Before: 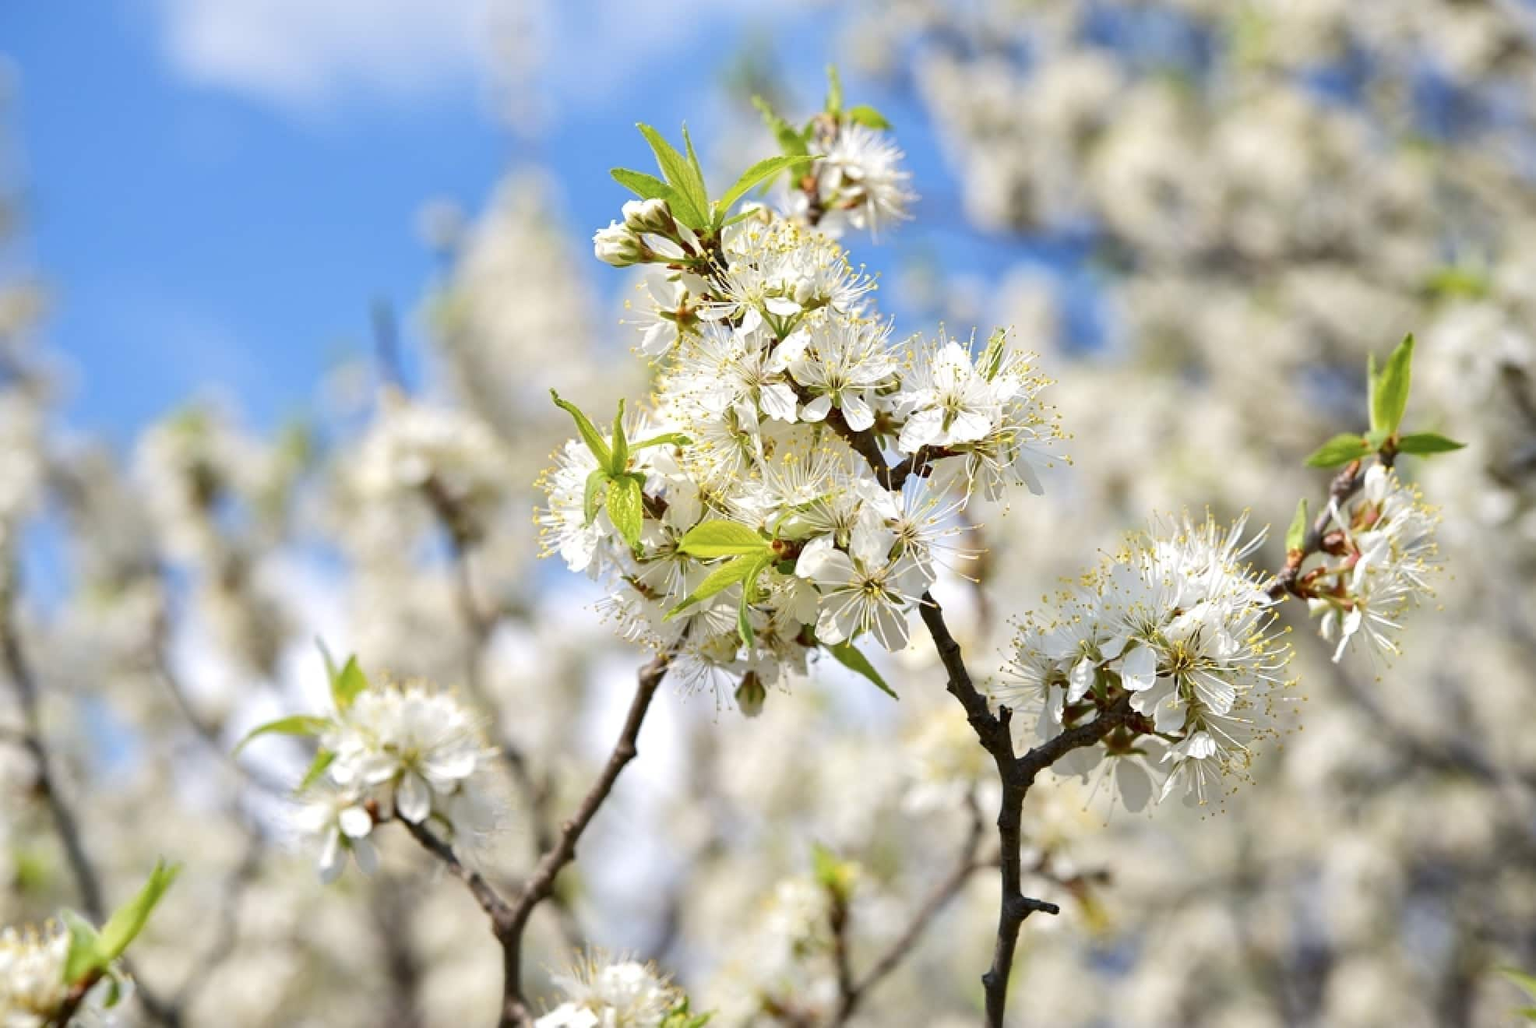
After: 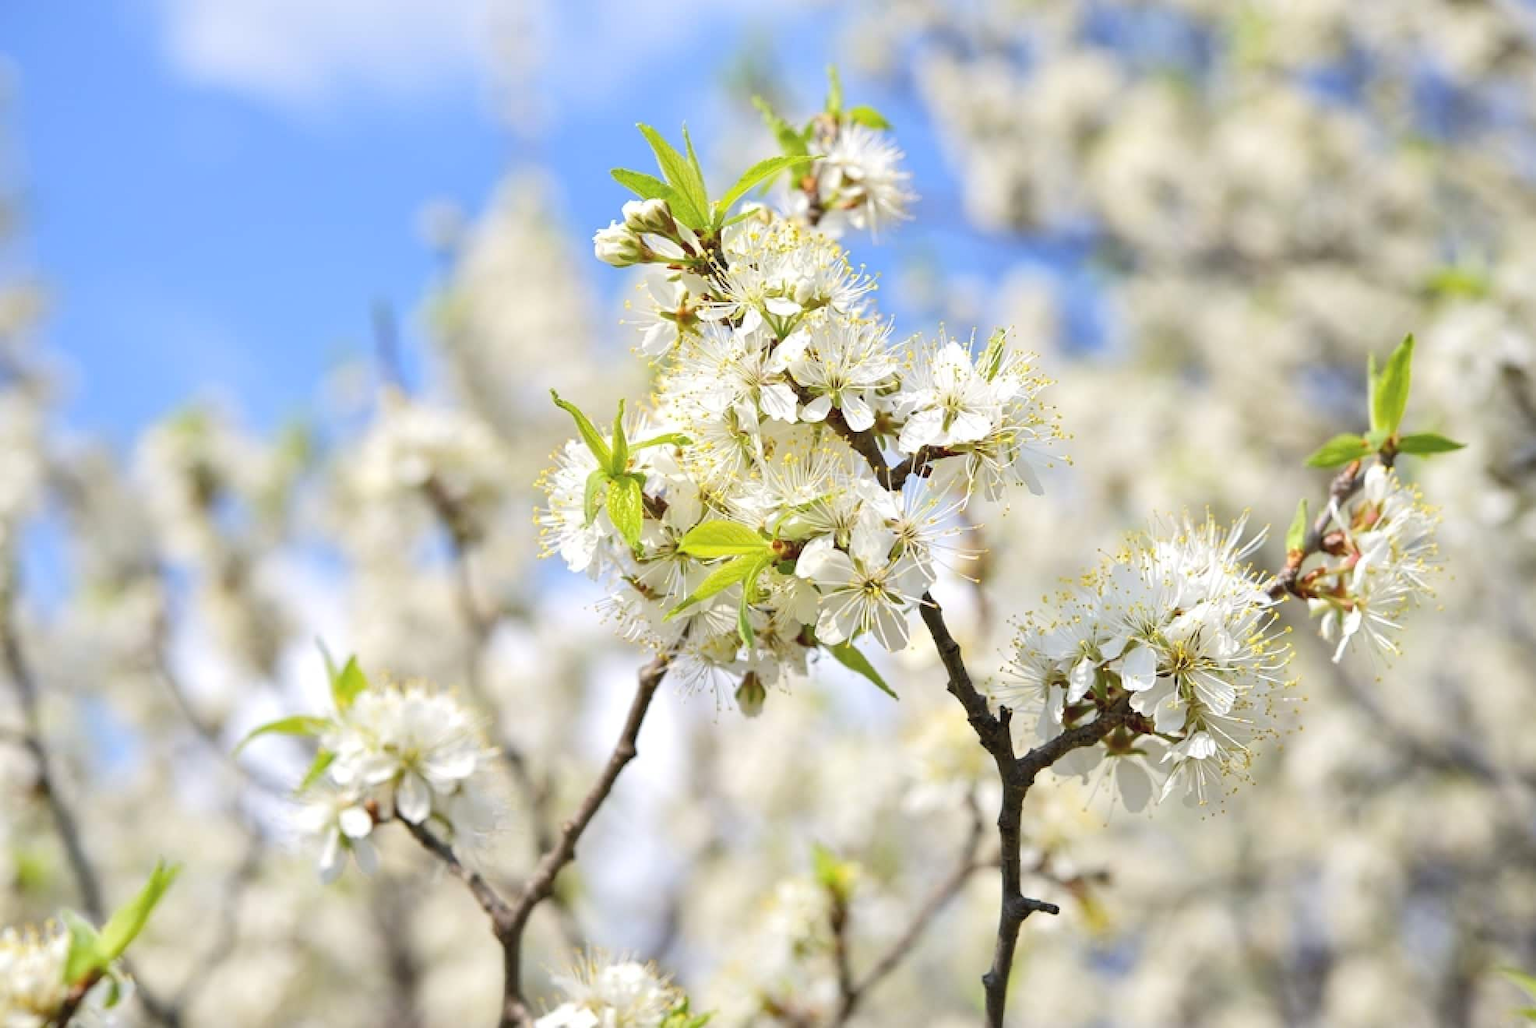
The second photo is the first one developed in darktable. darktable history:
contrast brightness saturation: brightness 0.146
